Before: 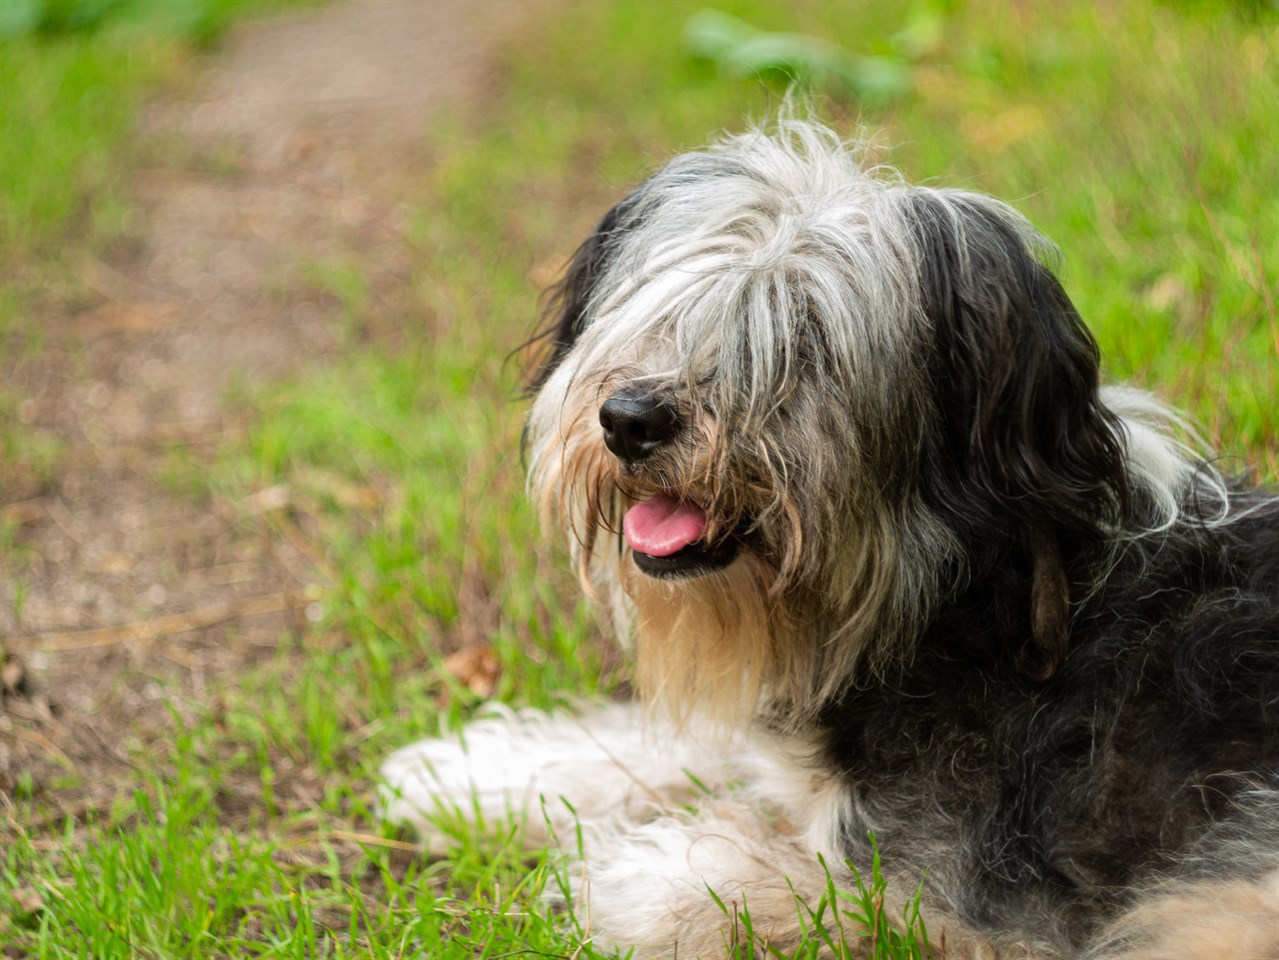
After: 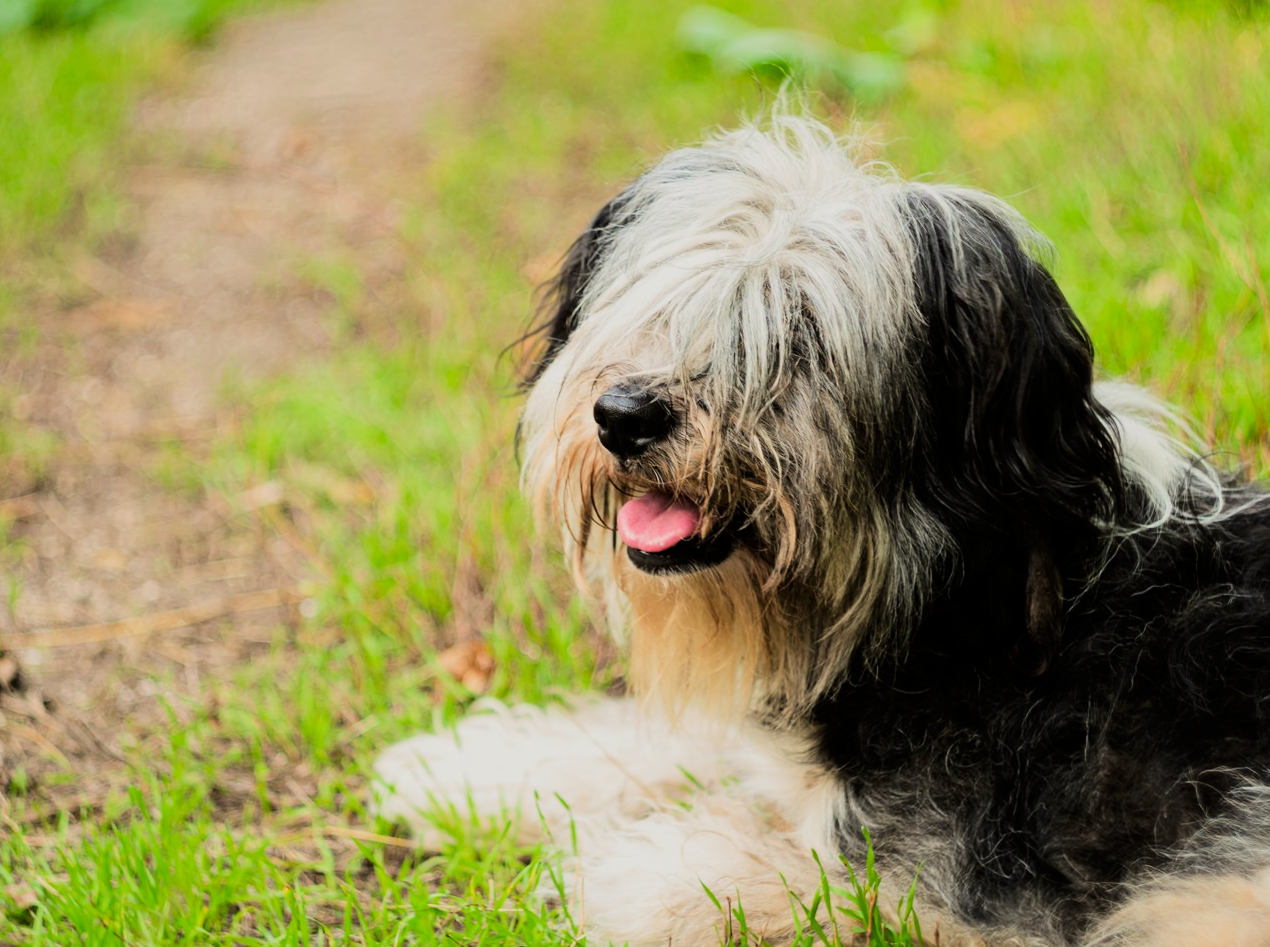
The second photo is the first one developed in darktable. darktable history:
crop: left 0.474%, top 0.48%, right 0.184%, bottom 0.838%
tone curve: curves: ch0 [(0, 0) (0.042, 0.023) (0.157, 0.114) (0.302, 0.308) (0.44, 0.507) (0.607, 0.705) (0.824, 0.882) (1, 0.965)]; ch1 [(0, 0) (0.339, 0.334) (0.445, 0.419) (0.476, 0.454) (0.503, 0.501) (0.517, 0.513) (0.551, 0.567) (0.622, 0.662) (0.706, 0.741) (1, 1)]; ch2 [(0, 0) (0.327, 0.318) (0.417, 0.426) (0.46, 0.453) (0.502, 0.5) (0.514, 0.524) (0.547, 0.572) (0.615, 0.656) (0.717, 0.778) (1, 1)], color space Lab, linked channels, preserve colors none
color correction: highlights b* 2.99
filmic rgb: black relative exposure -16 EV, white relative exposure 6.15 EV, threshold 3.03 EV, hardness 5.22, enable highlight reconstruction true
